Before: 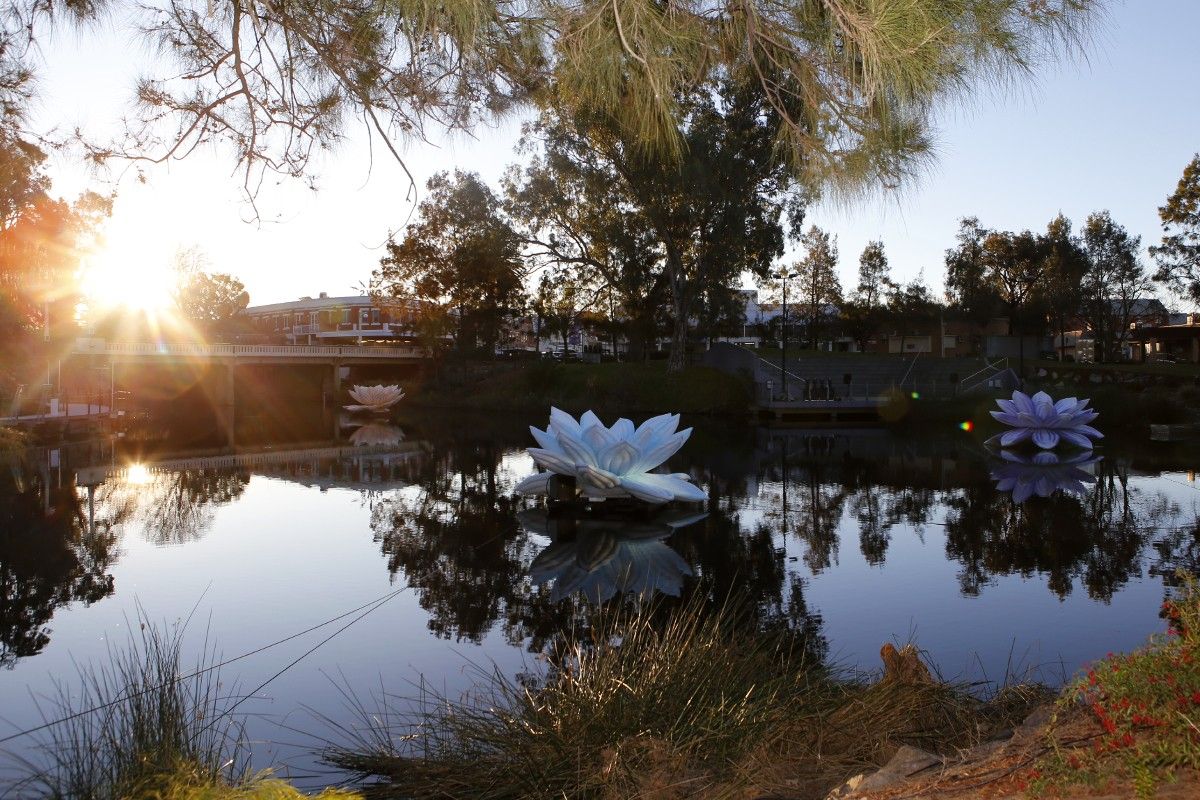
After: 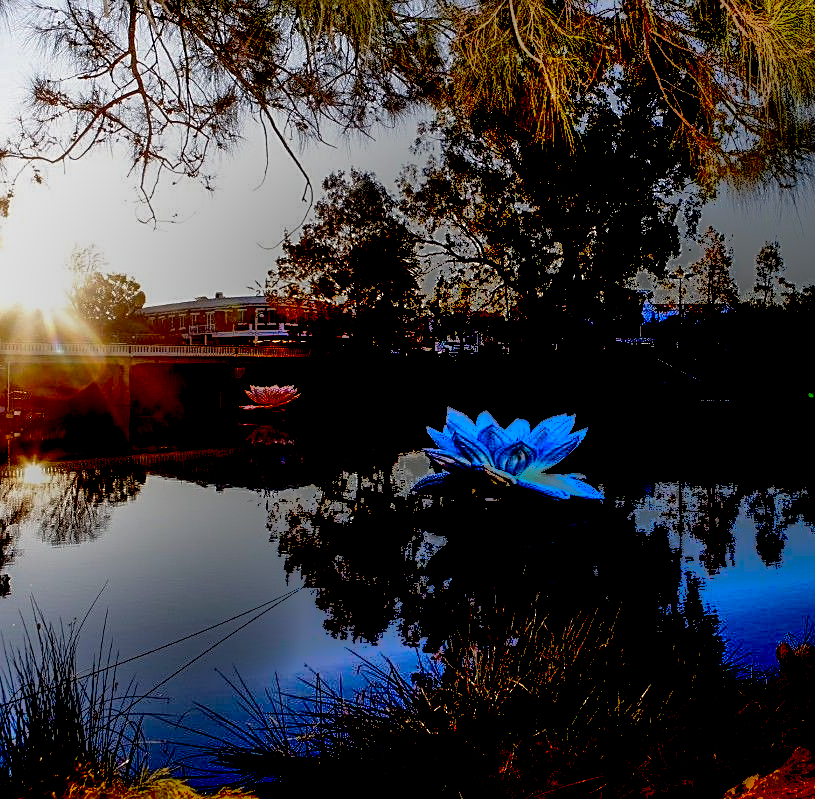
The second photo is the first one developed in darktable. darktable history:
sharpen: on, module defaults
shadows and highlights: white point adjustment 0.816, soften with gaussian
crop and rotate: left 8.682%, right 23.32%
local contrast: detail 130%
exposure: black level correction 0.1, exposure -0.089 EV, compensate exposure bias true, compensate highlight preservation false
